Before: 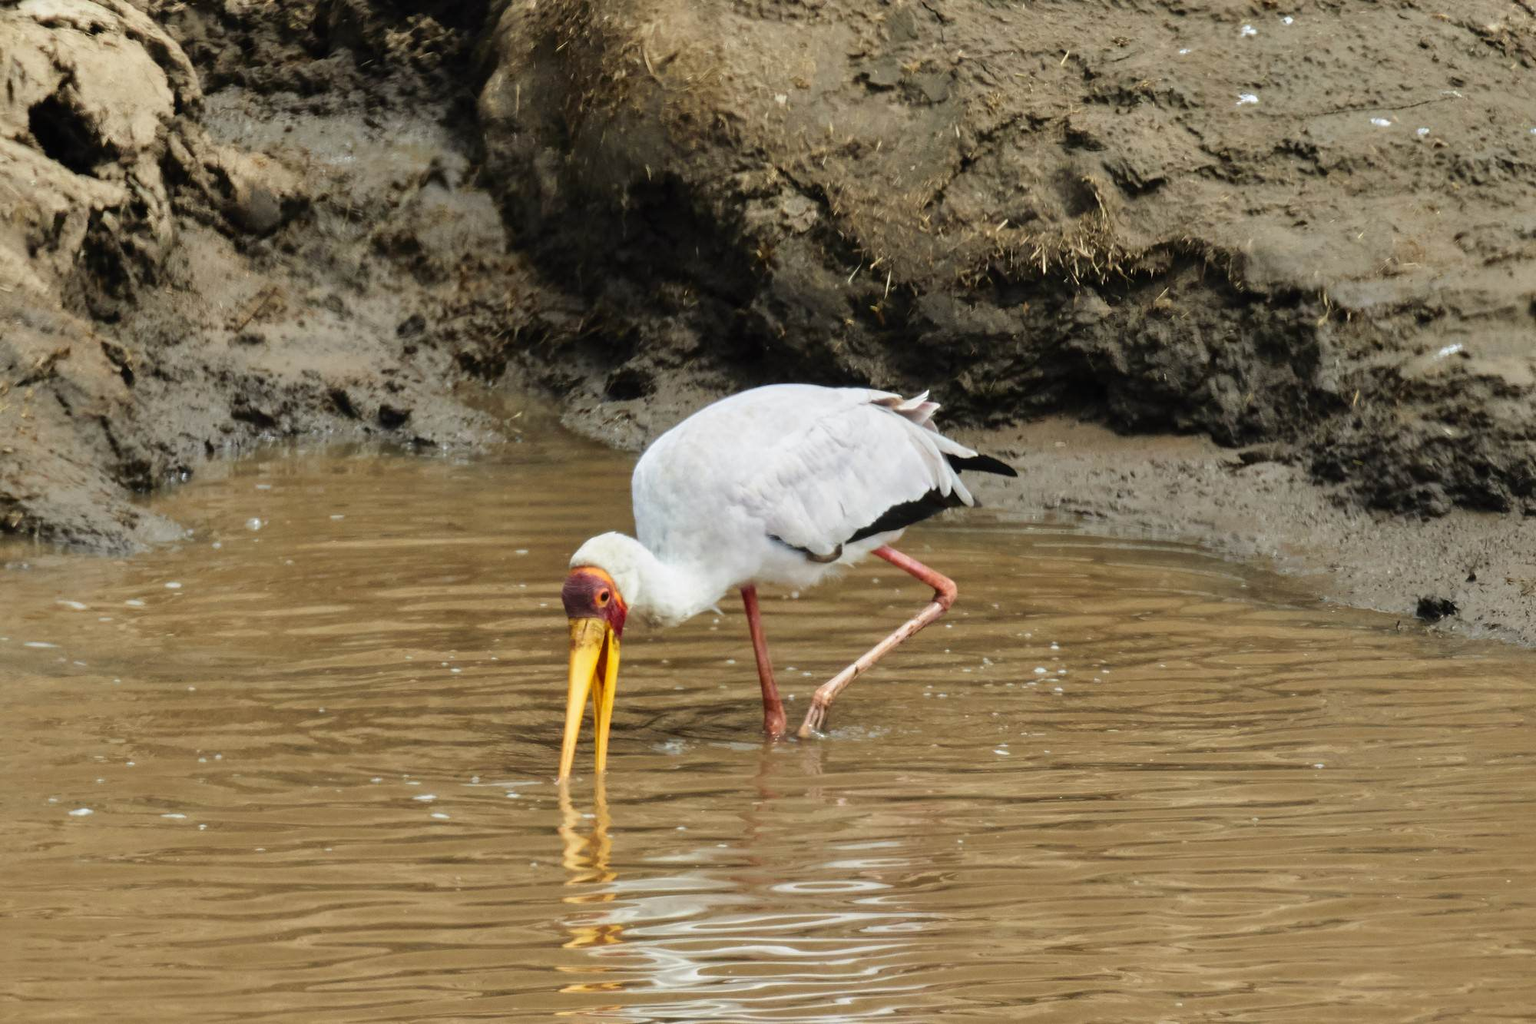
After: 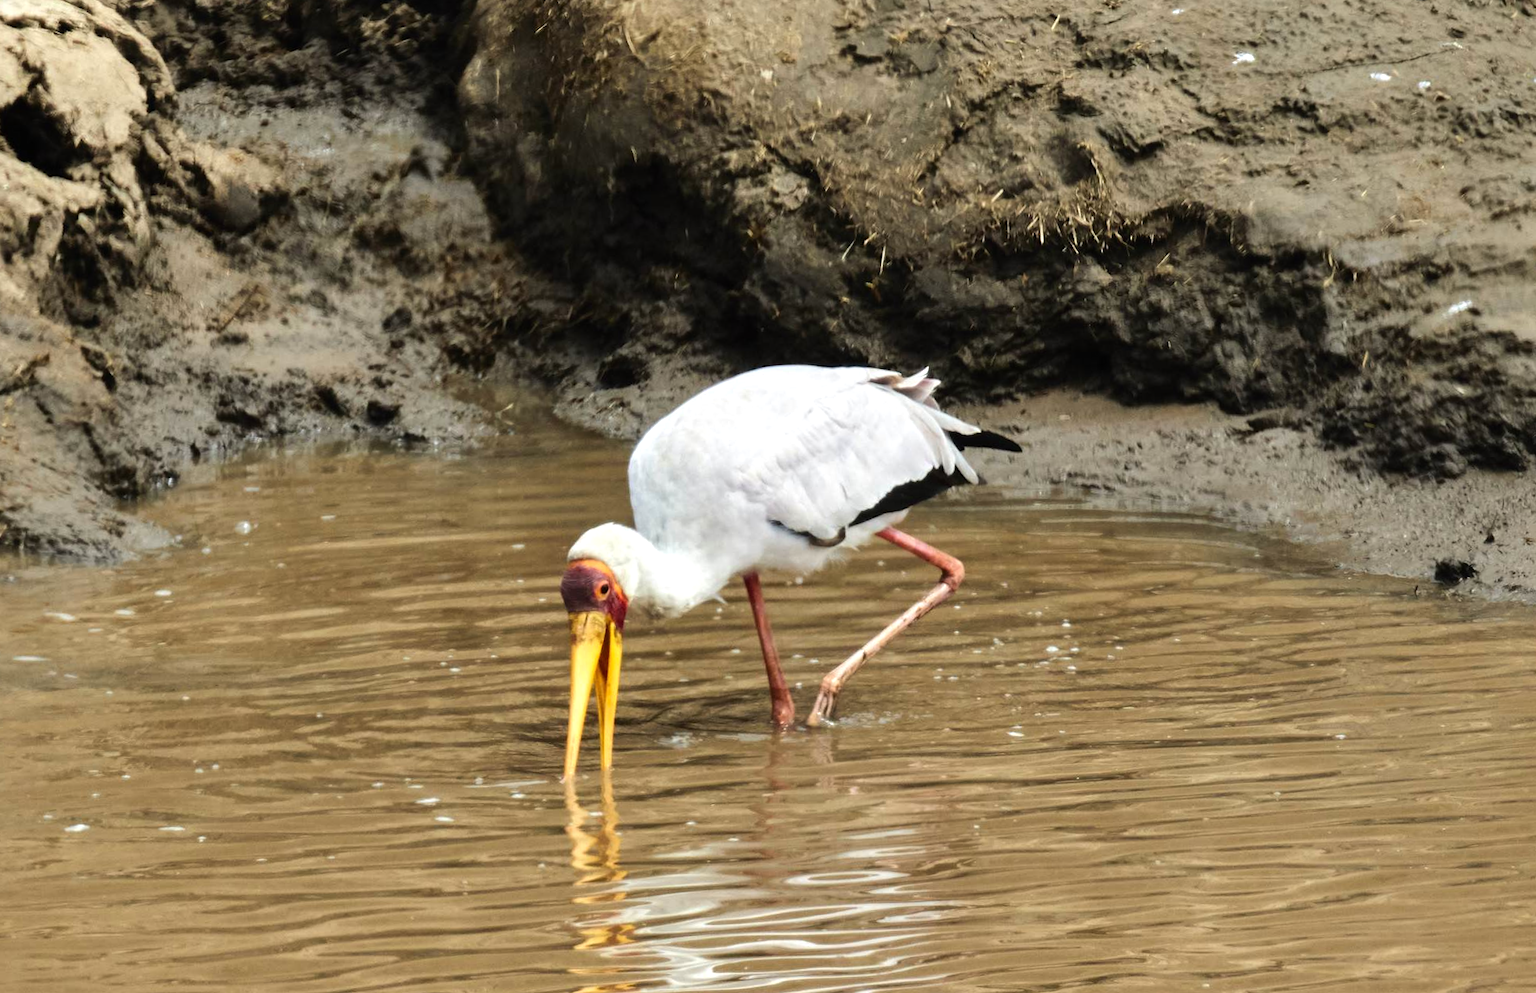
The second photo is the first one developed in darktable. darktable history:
rotate and perspective: rotation -2°, crop left 0.022, crop right 0.978, crop top 0.049, crop bottom 0.951
tone equalizer: -8 EV -0.417 EV, -7 EV -0.389 EV, -6 EV -0.333 EV, -5 EV -0.222 EV, -3 EV 0.222 EV, -2 EV 0.333 EV, -1 EV 0.389 EV, +0 EV 0.417 EV, edges refinement/feathering 500, mask exposure compensation -1.57 EV, preserve details no
